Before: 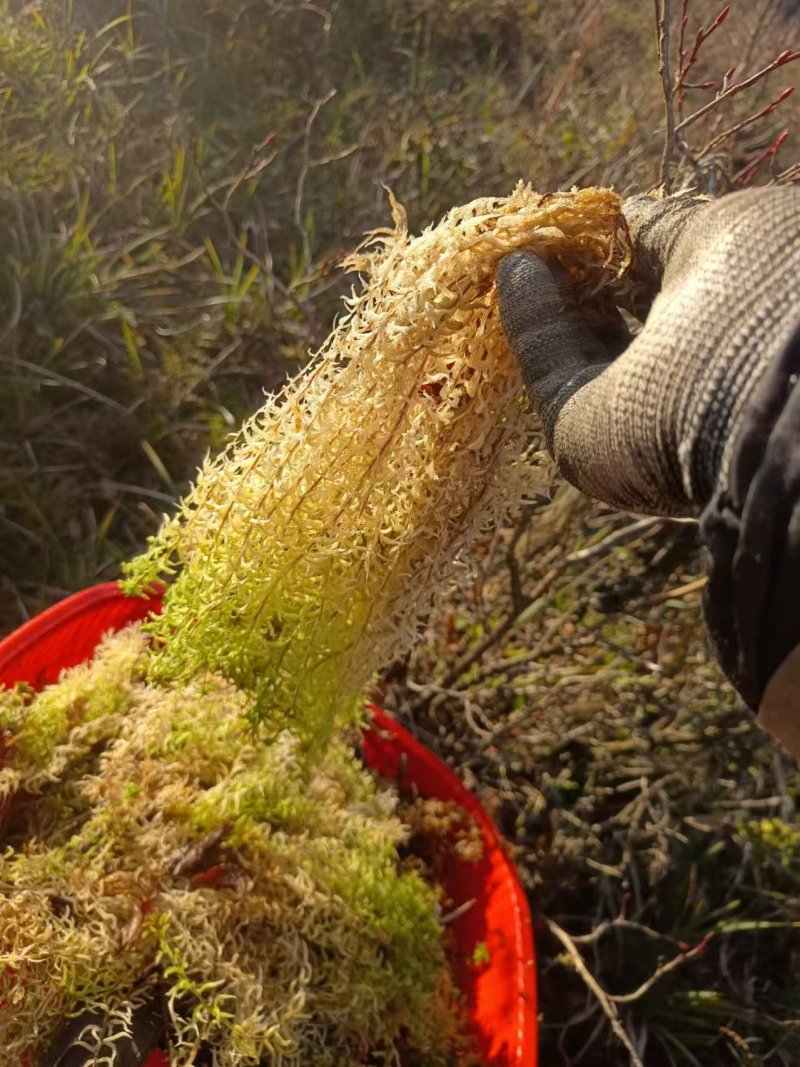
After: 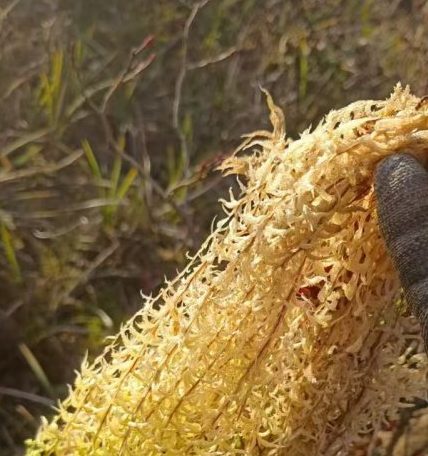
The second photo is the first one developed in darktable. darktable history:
crop: left 15.322%, top 9.109%, right 31.105%, bottom 48.076%
